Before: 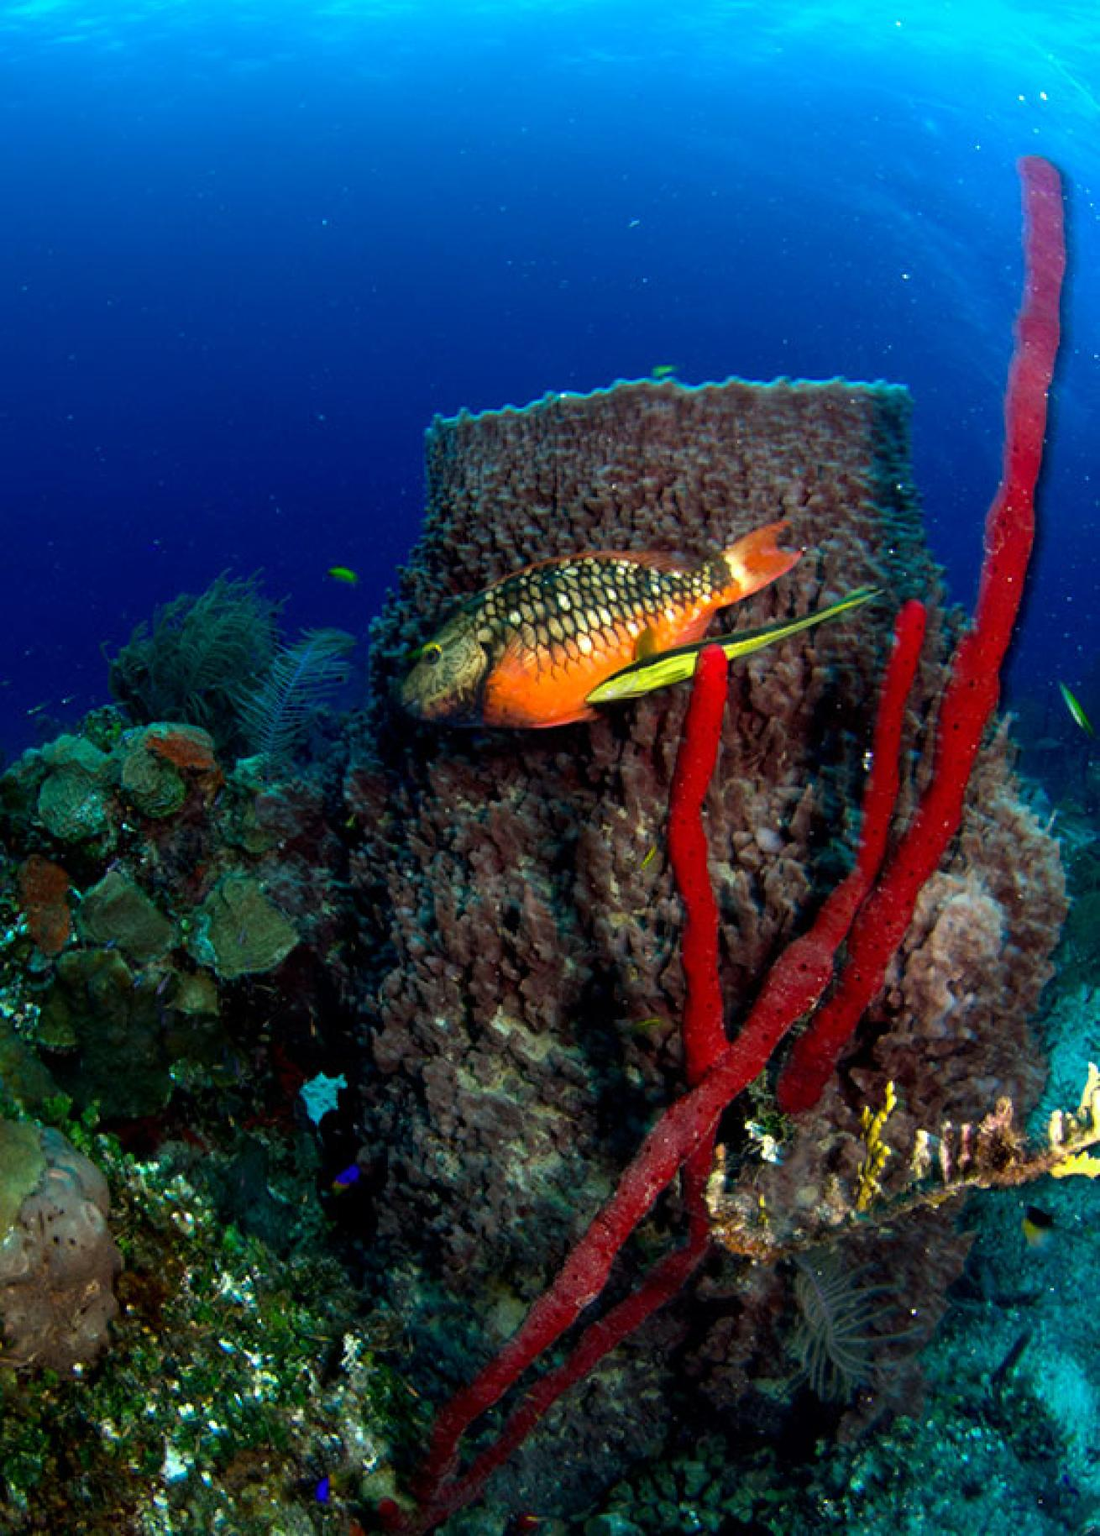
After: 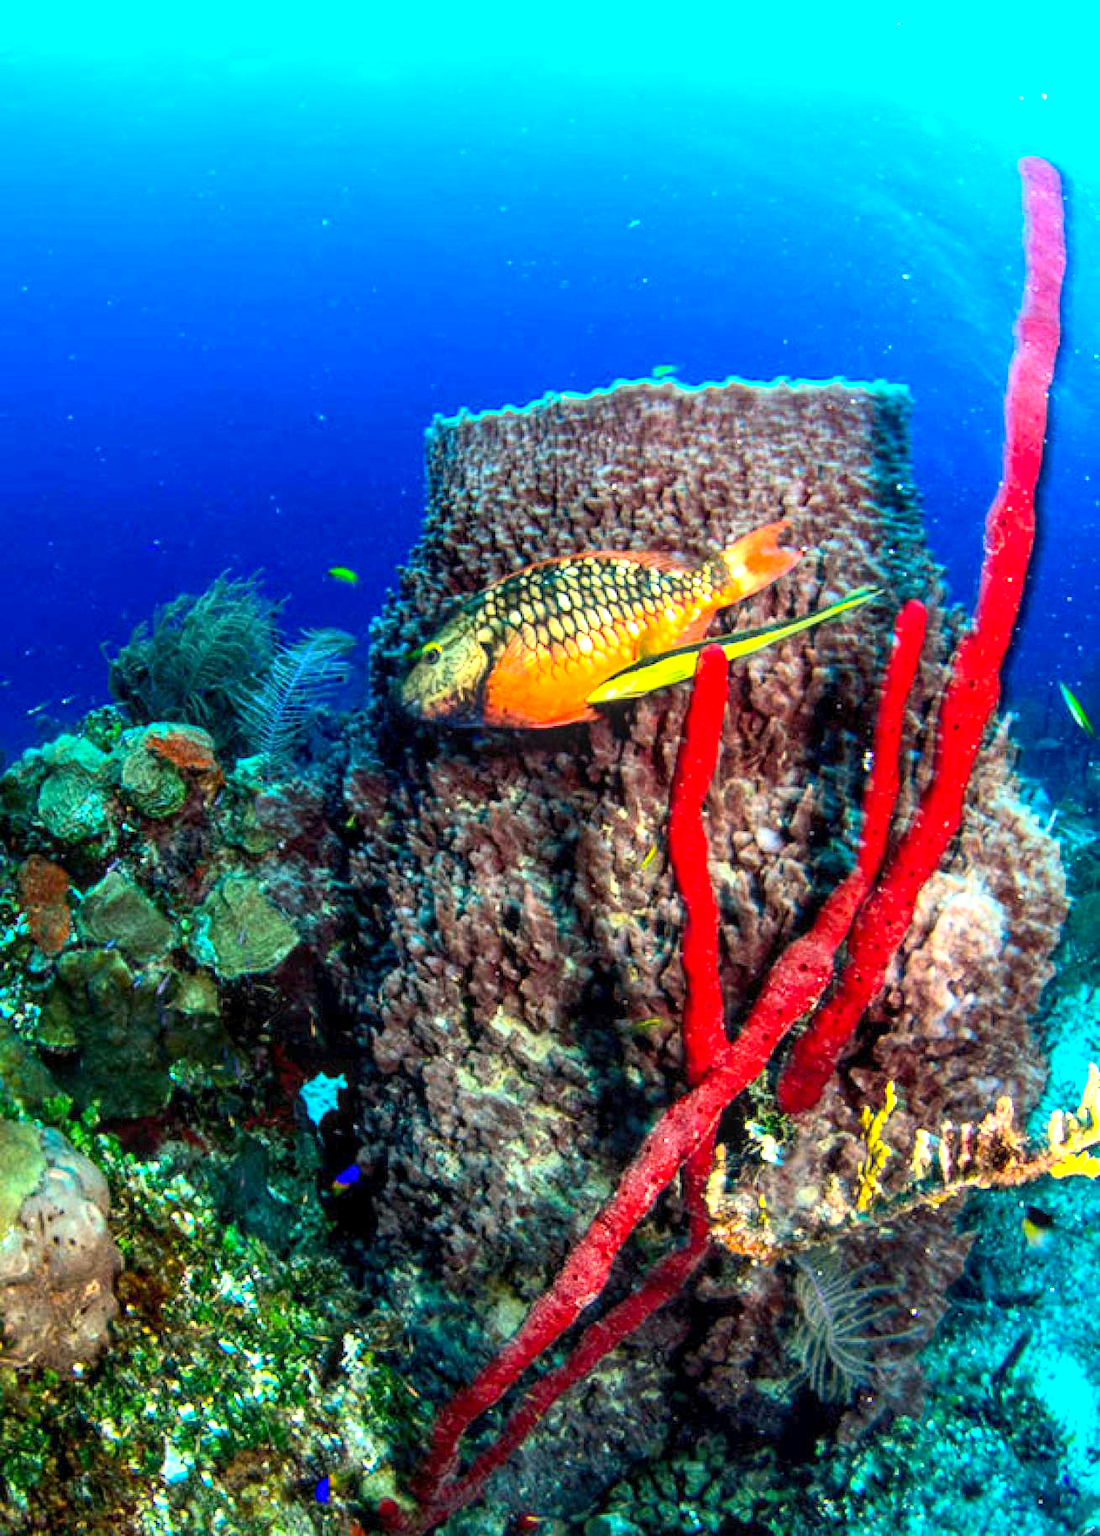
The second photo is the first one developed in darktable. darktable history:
exposure: black level correction 0, exposure 1.379 EV, compensate exposure bias true, compensate highlight preservation false
local contrast: highlights 55%, shadows 52%, detail 130%, midtone range 0.452
contrast brightness saturation: contrast 0.2, brightness 0.16, saturation 0.22
